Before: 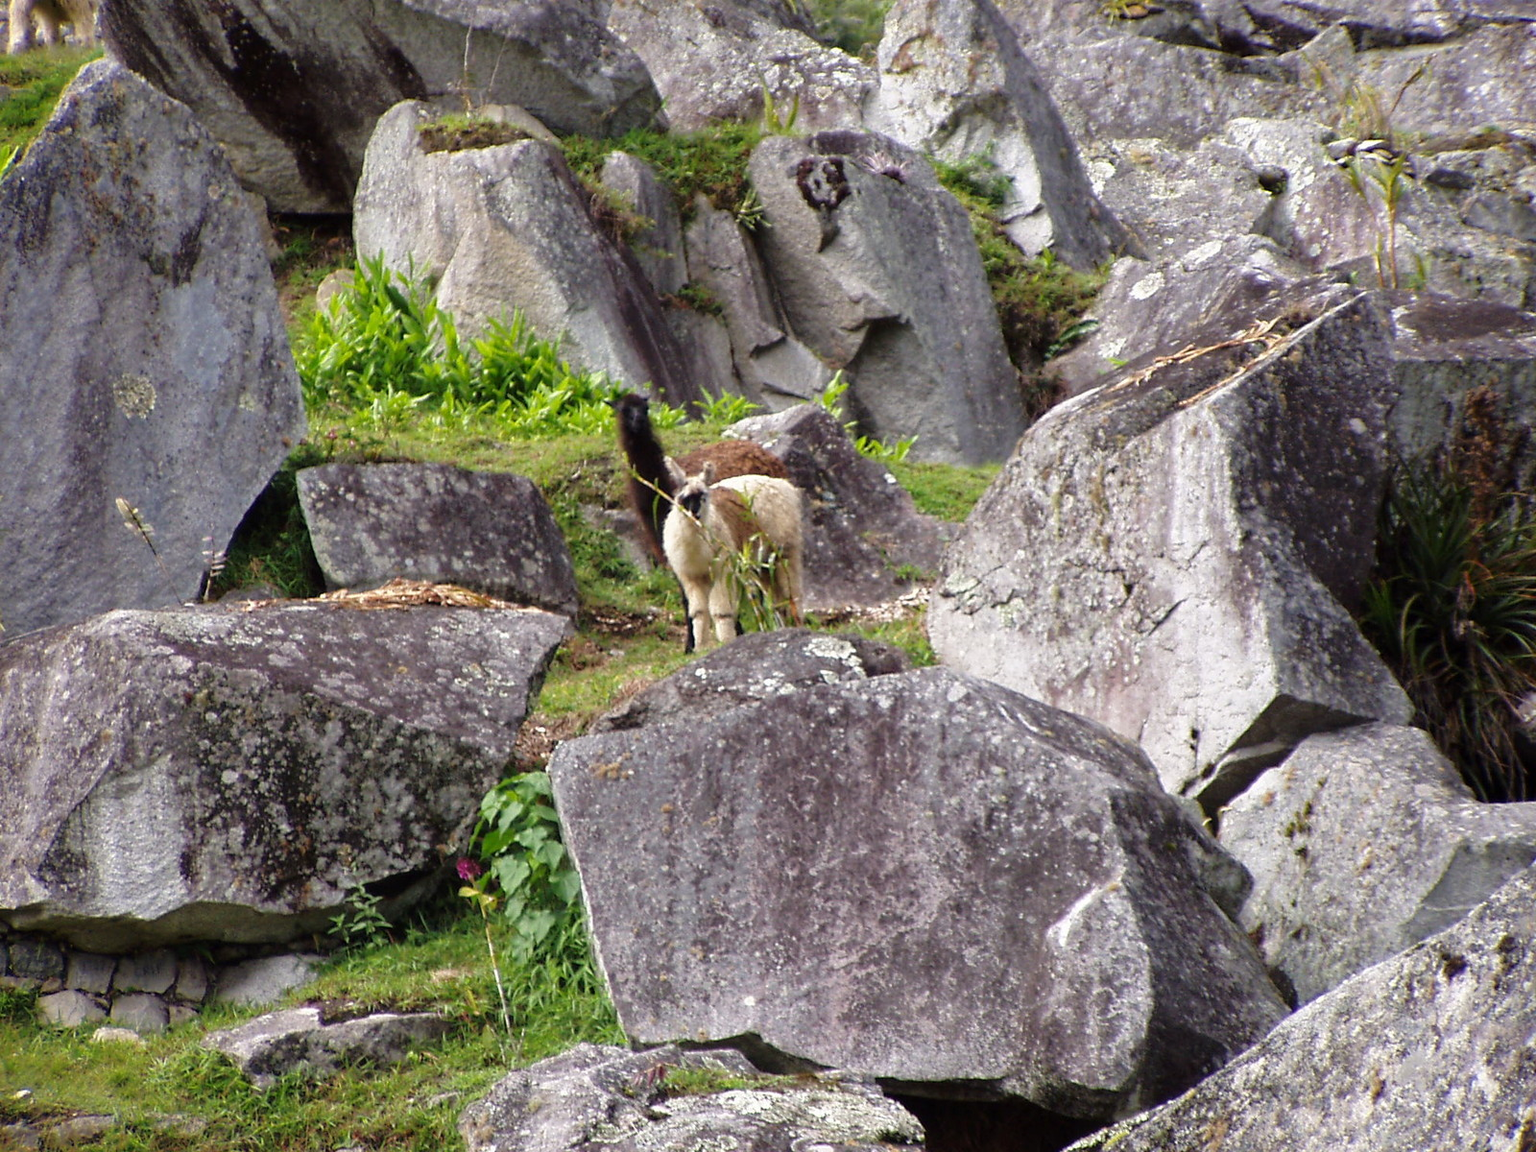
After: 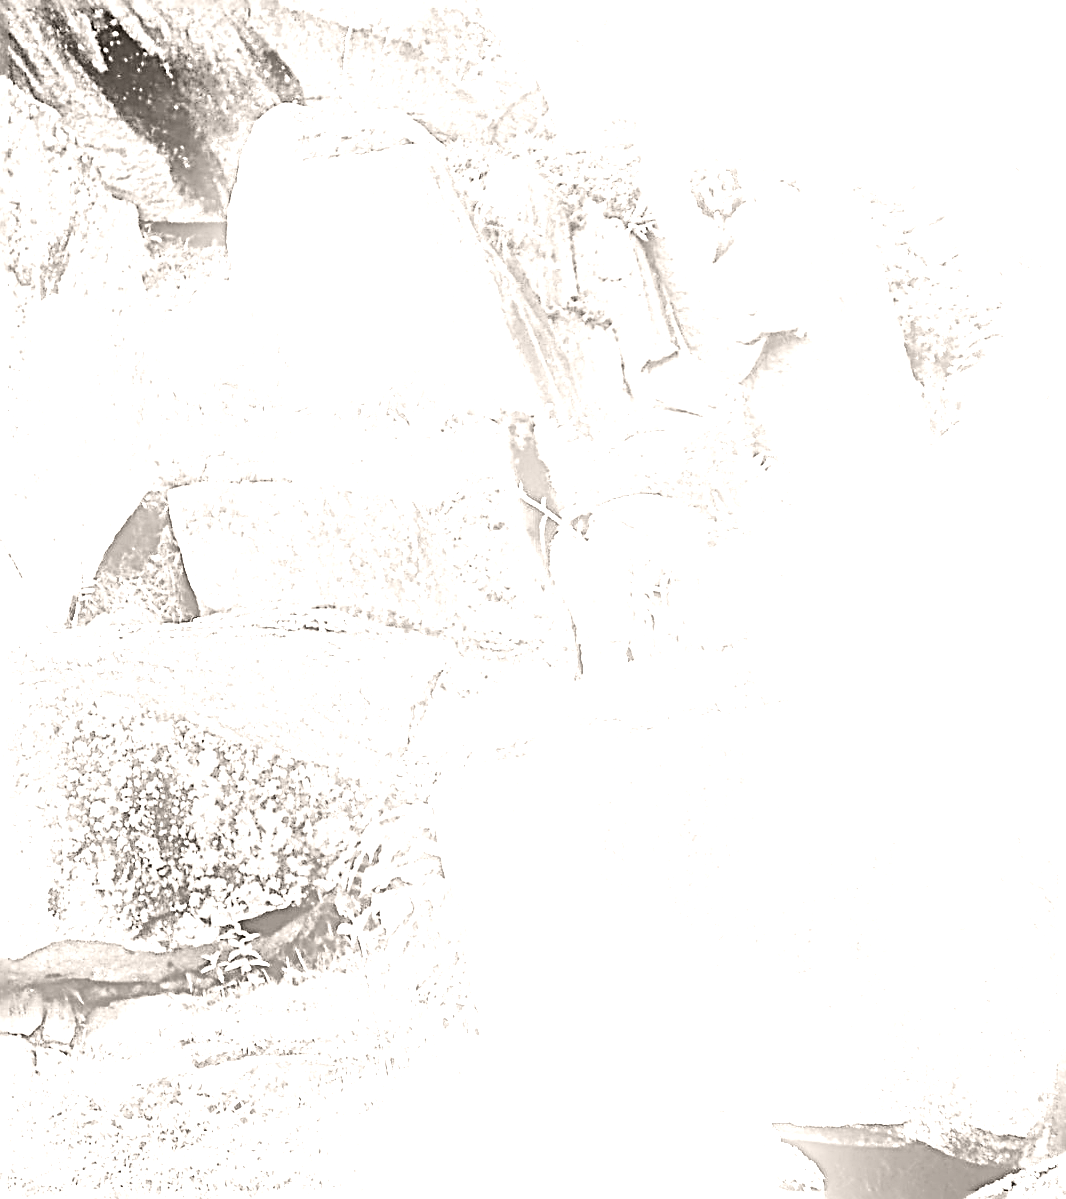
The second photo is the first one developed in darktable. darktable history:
colorize: hue 34.49°, saturation 35.33%, source mix 100%, lightness 55%, version 1
bloom: on, module defaults
exposure: black level correction 0.009, exposure 1.425 EV, compensate highlight preservation false
crop and rotate: left 8.786%, right 24.548%
white balance: red 1.123, blue 0.83
sharpen: radius 3.158, amount 1.731
